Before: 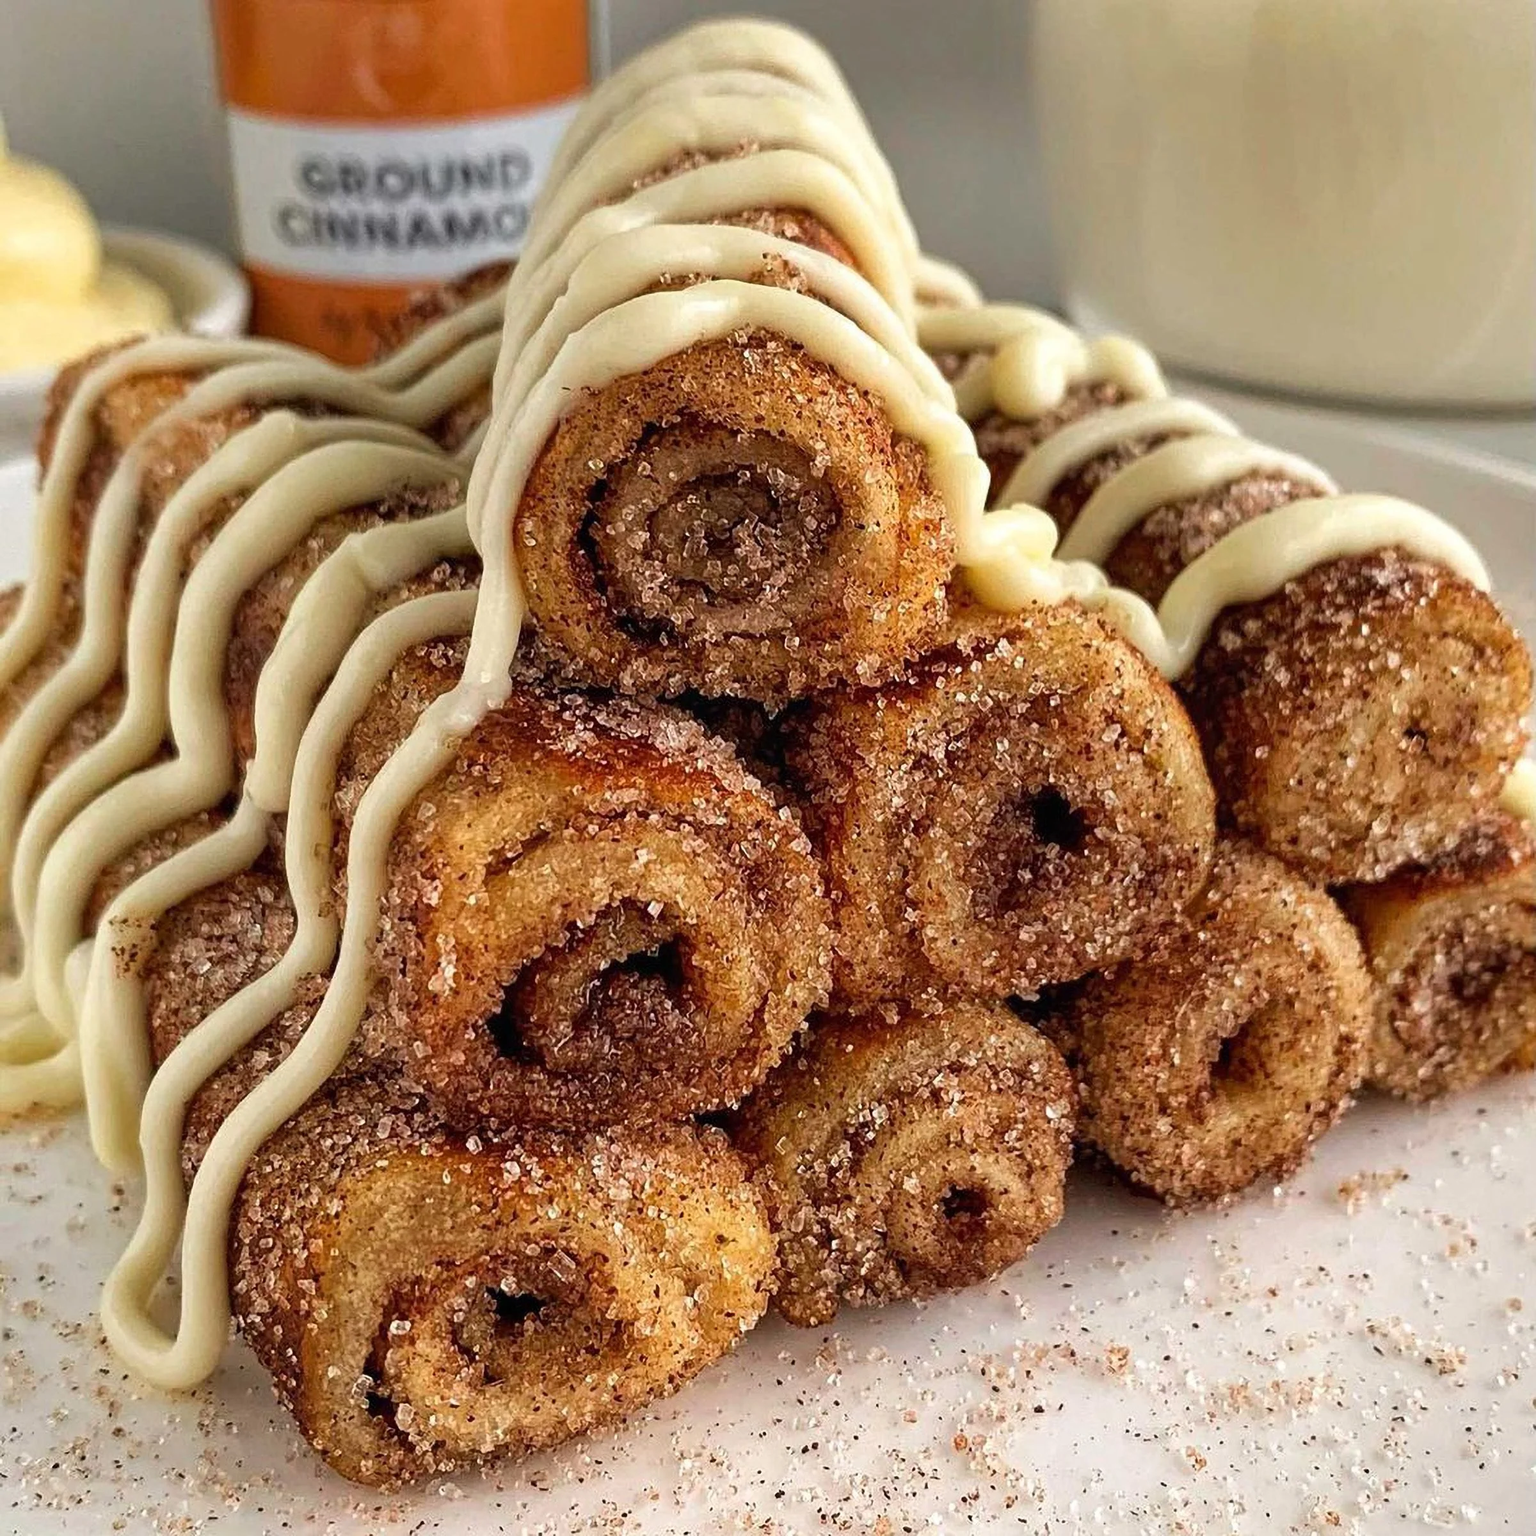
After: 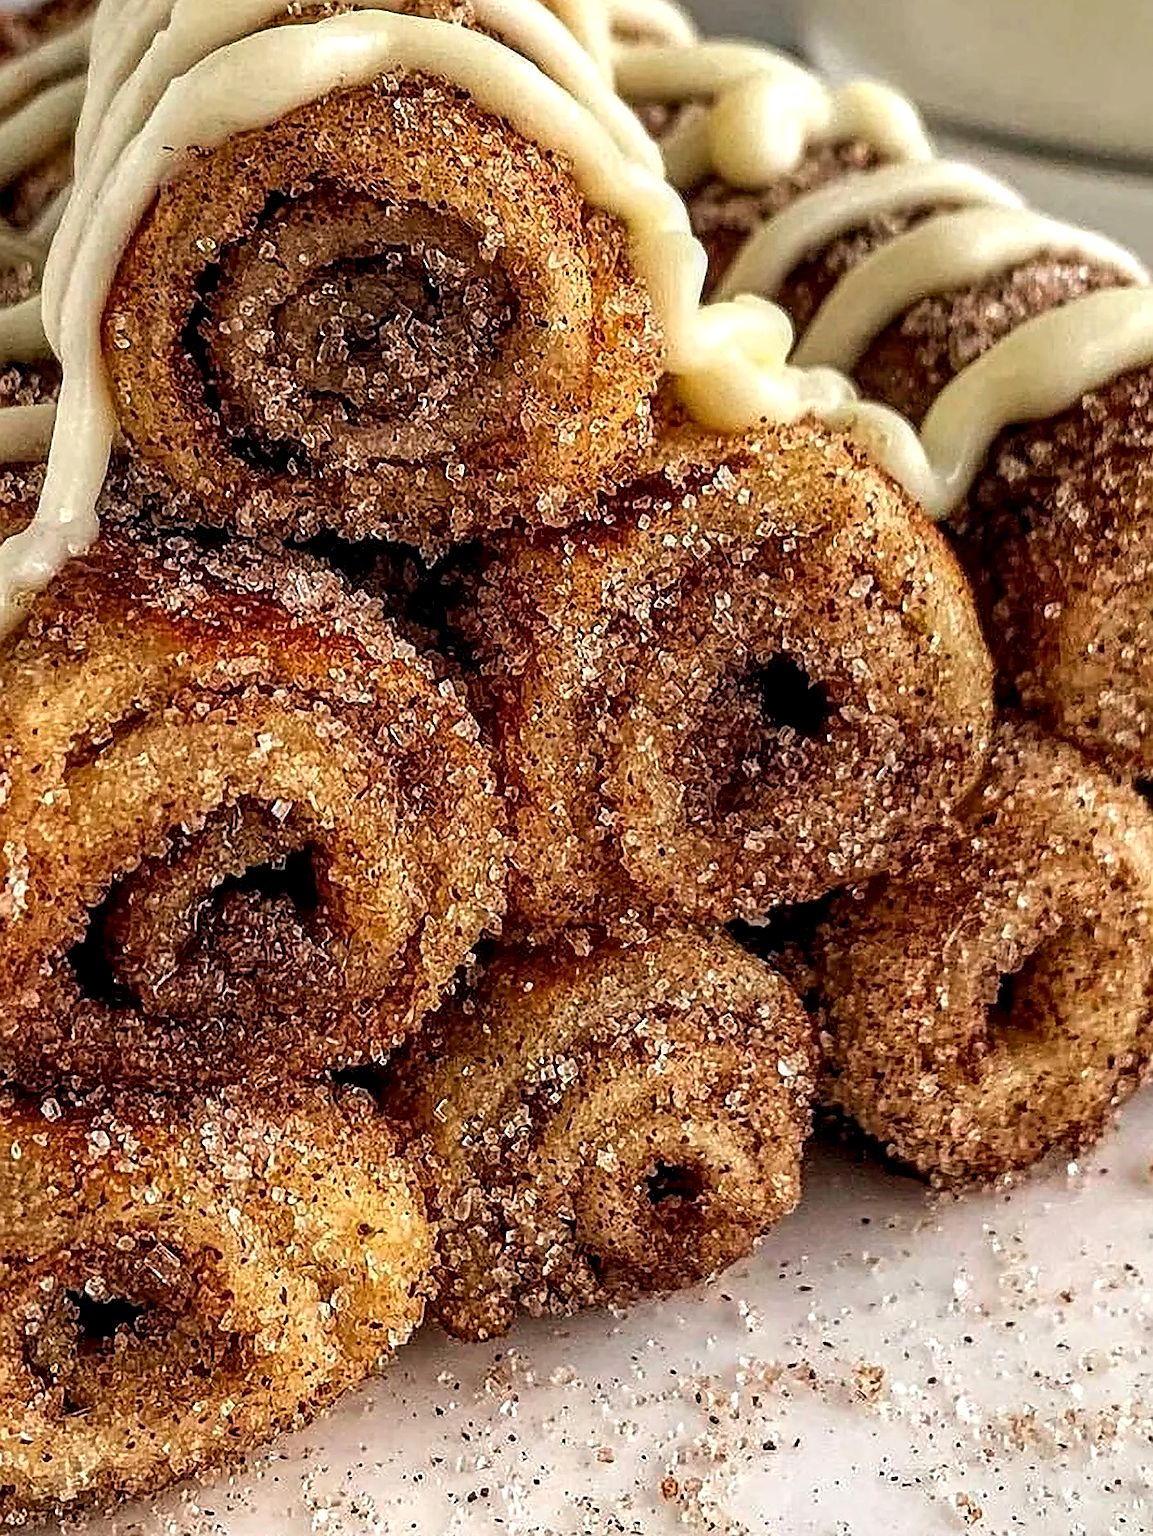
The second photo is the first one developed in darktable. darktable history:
local contrast: highlights 25%, detail 150%
sharpen: radius 1.4, amount 1.25, threshold 0.7
crop and rotate: left 28.256%, top 17.734%, right 12.656%, bottom 3.573%
